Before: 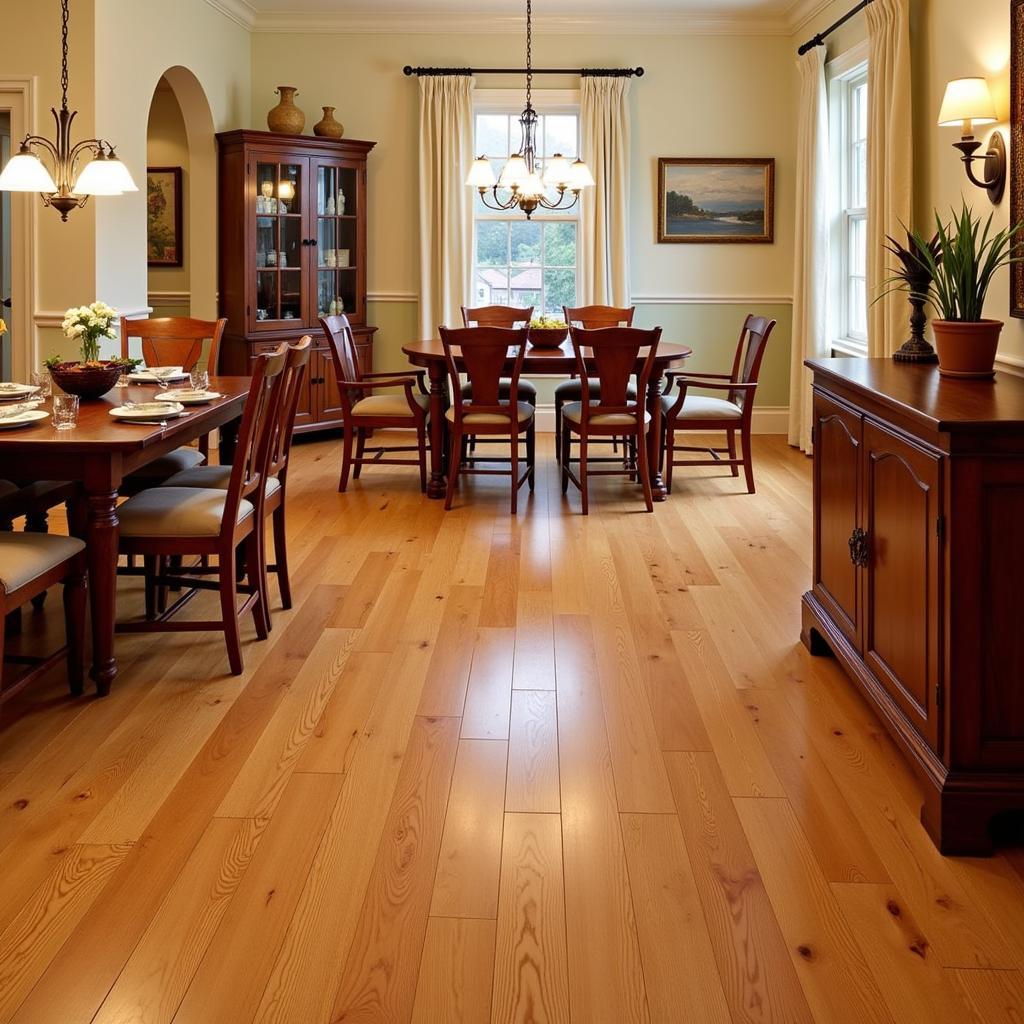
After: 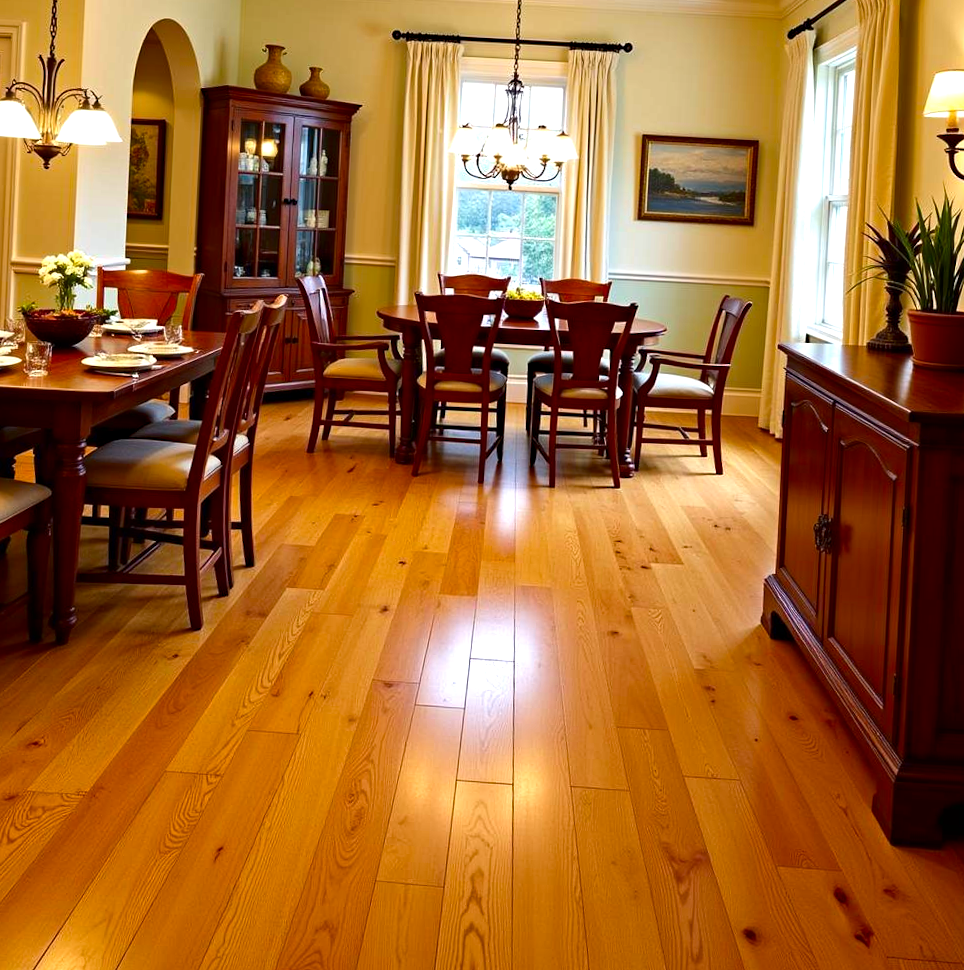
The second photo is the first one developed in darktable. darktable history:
haze removal: compatibility mode true, adaptive false
contrast brightness saturation: contrast 0.07, brightness -0.133, saturation 0.056
crop and rotate: angle -2.83°, left 5.392%, top 5.199%, right 4.742%, bottom 4.375%
exposure: black level correction 0, exposure 0.499 EV, compensate highlight preservation false
color balance rgb: perceptual saturation grading › global saturation 10.192%, global vibrance 20%
